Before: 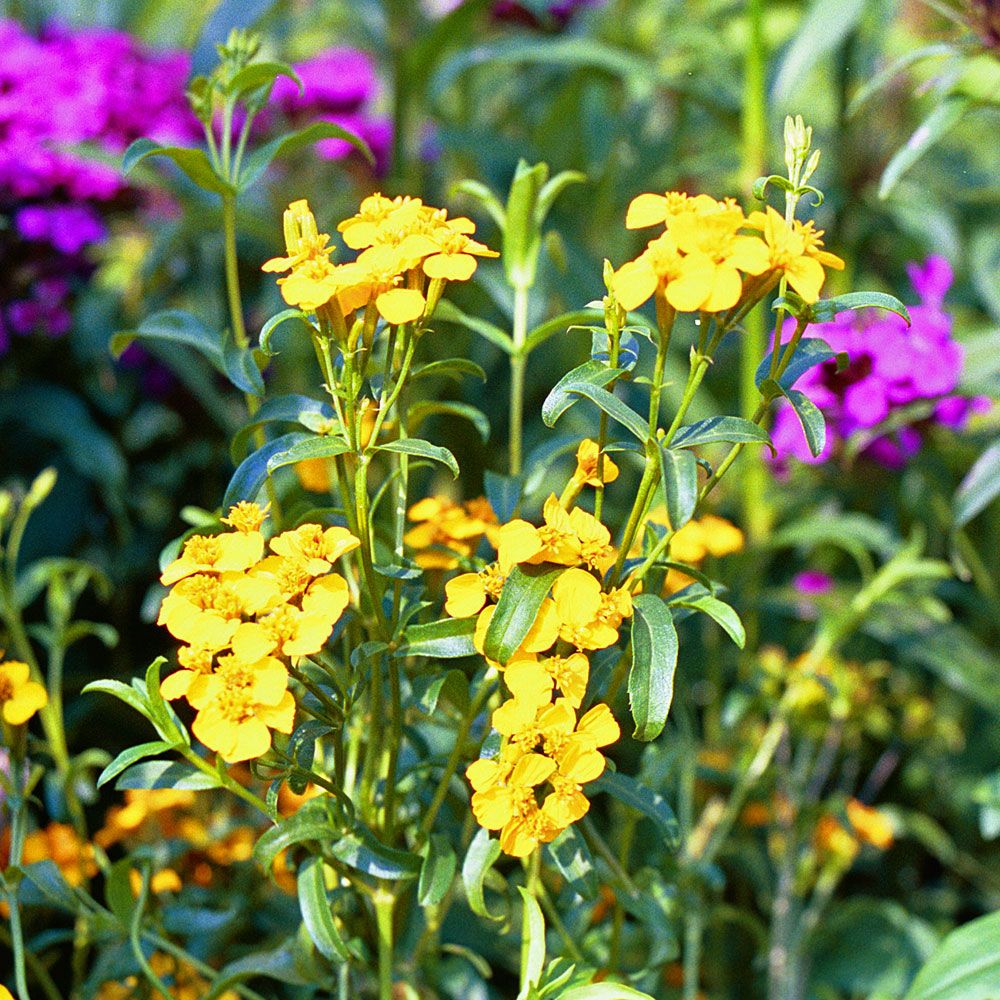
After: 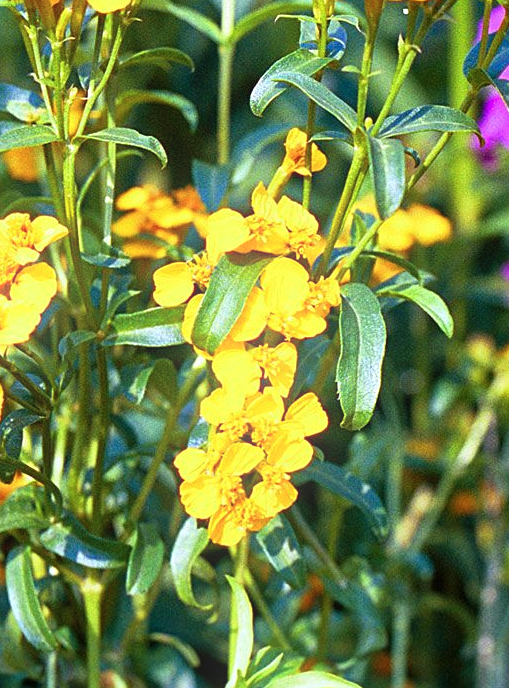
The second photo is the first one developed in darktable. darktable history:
crop and rotate: left 29.237%, top 31.152%, right 19.807%
color balance: gamma [0.9, 0.988, 0.975, 1.025], gain [1.05, 1, 1, 1]
bloom: size 9%, threshold 100%, strength 7%
color correction: highlights a* -0.137, highlights b* -5.91, shadows a* -0.137, shadows b* -0.137
sharpen: amount 0.2
